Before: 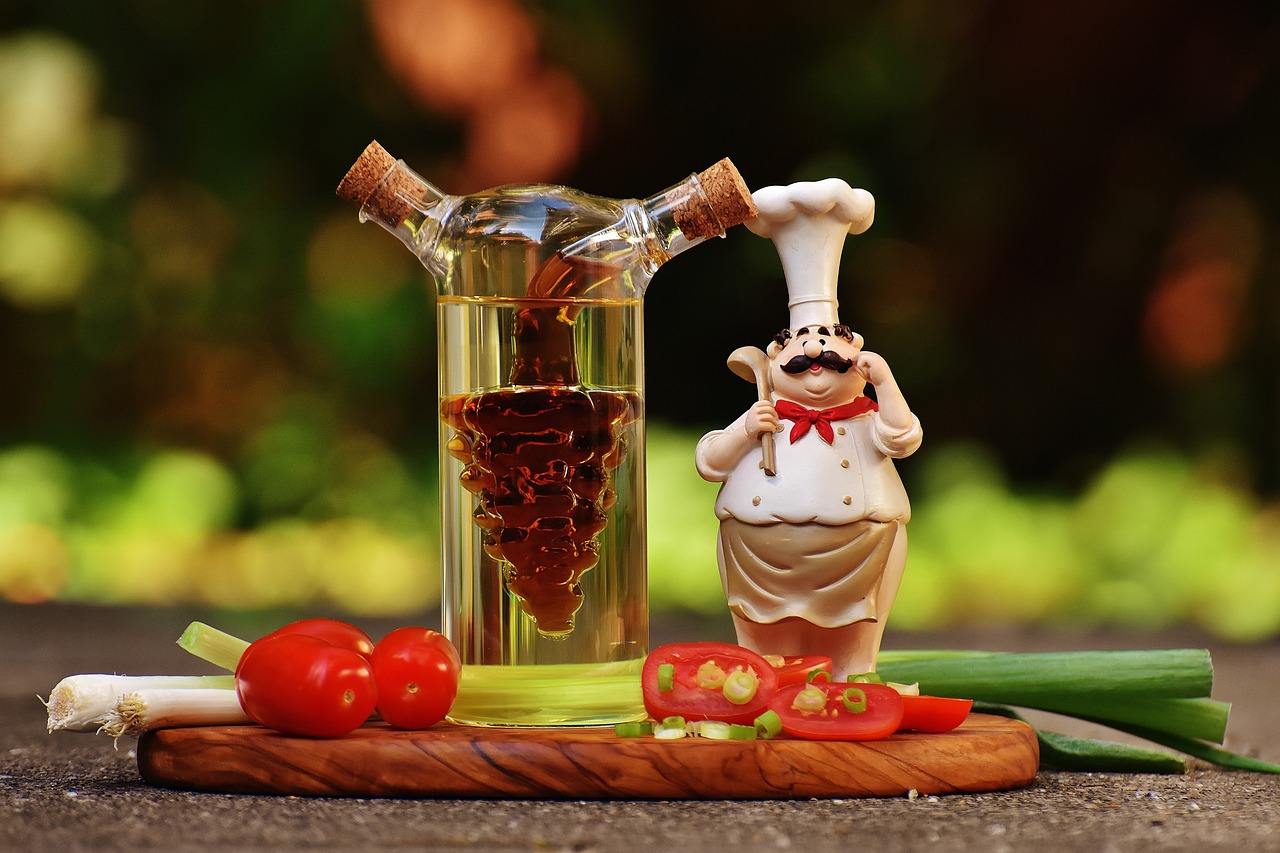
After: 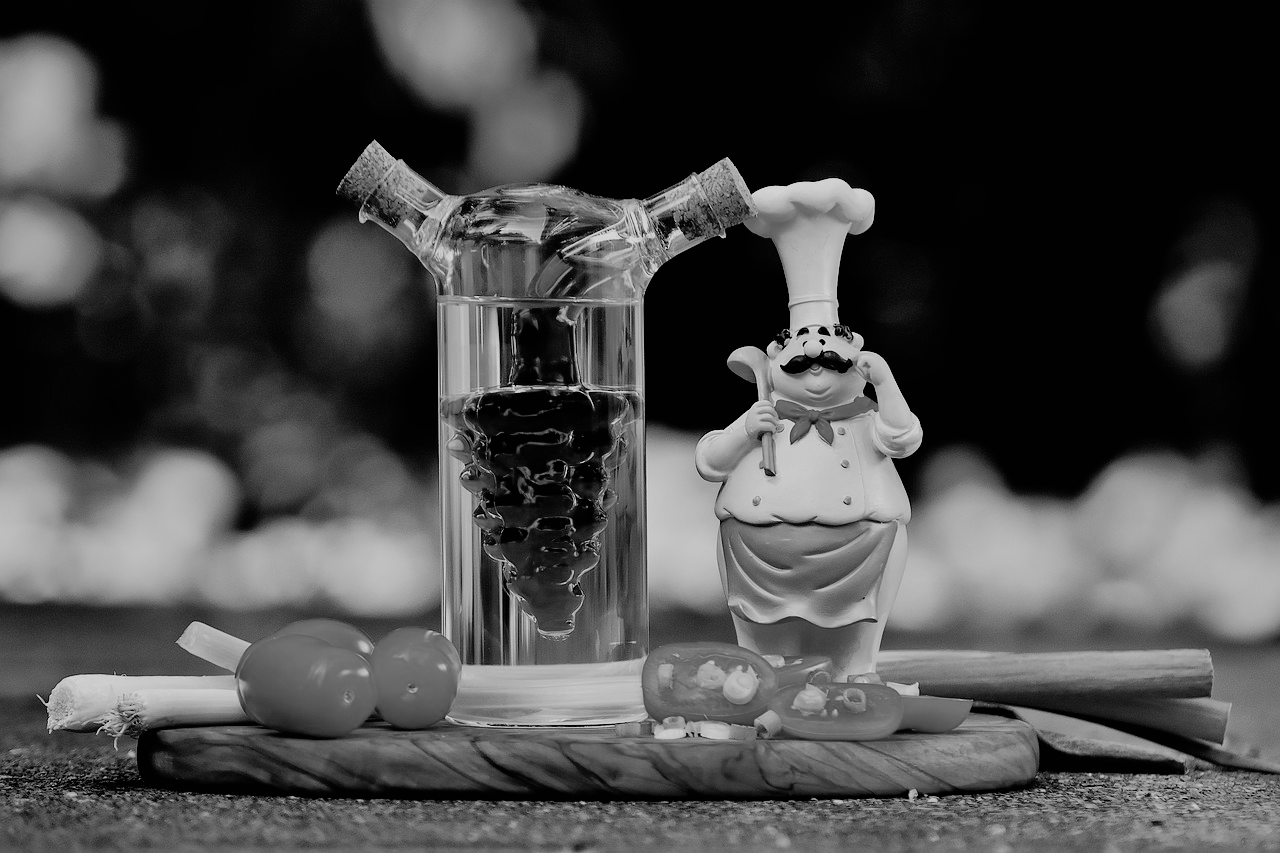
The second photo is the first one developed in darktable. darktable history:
shadows and highlights: on, module defaults
white balance: red 0.983, blue 1.036
filmic rgb: black relative exposure -5 EV, hardness 2.88, contrast 1.3, highlights saturation mix -10%
contrast brightness saturation: saturation -1
